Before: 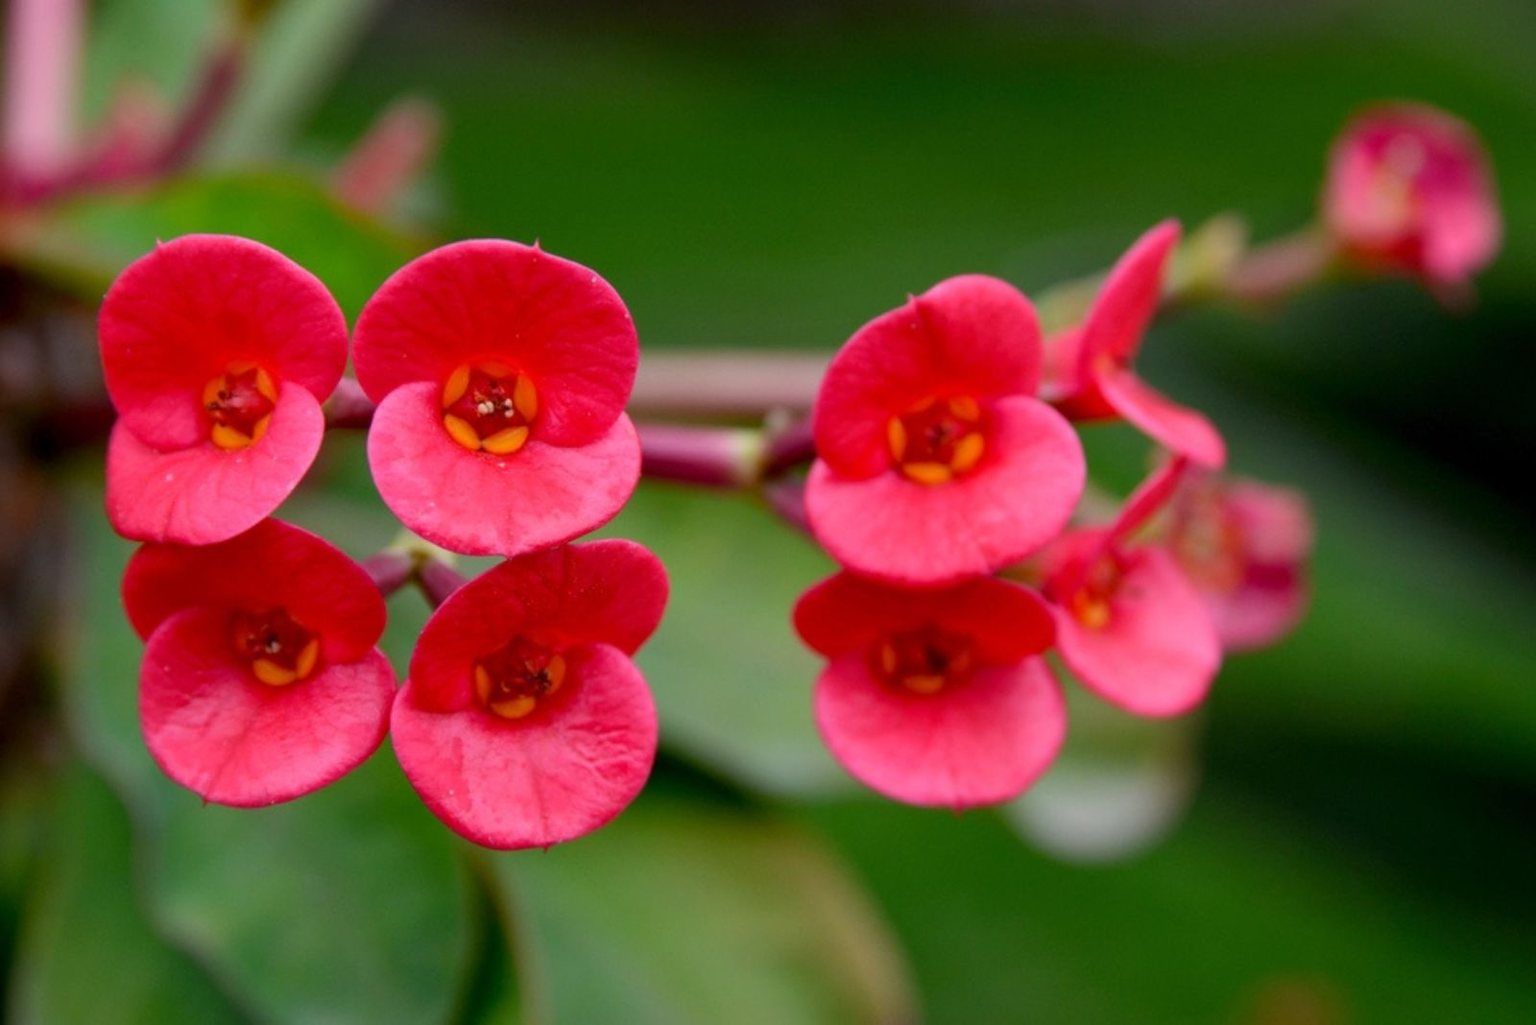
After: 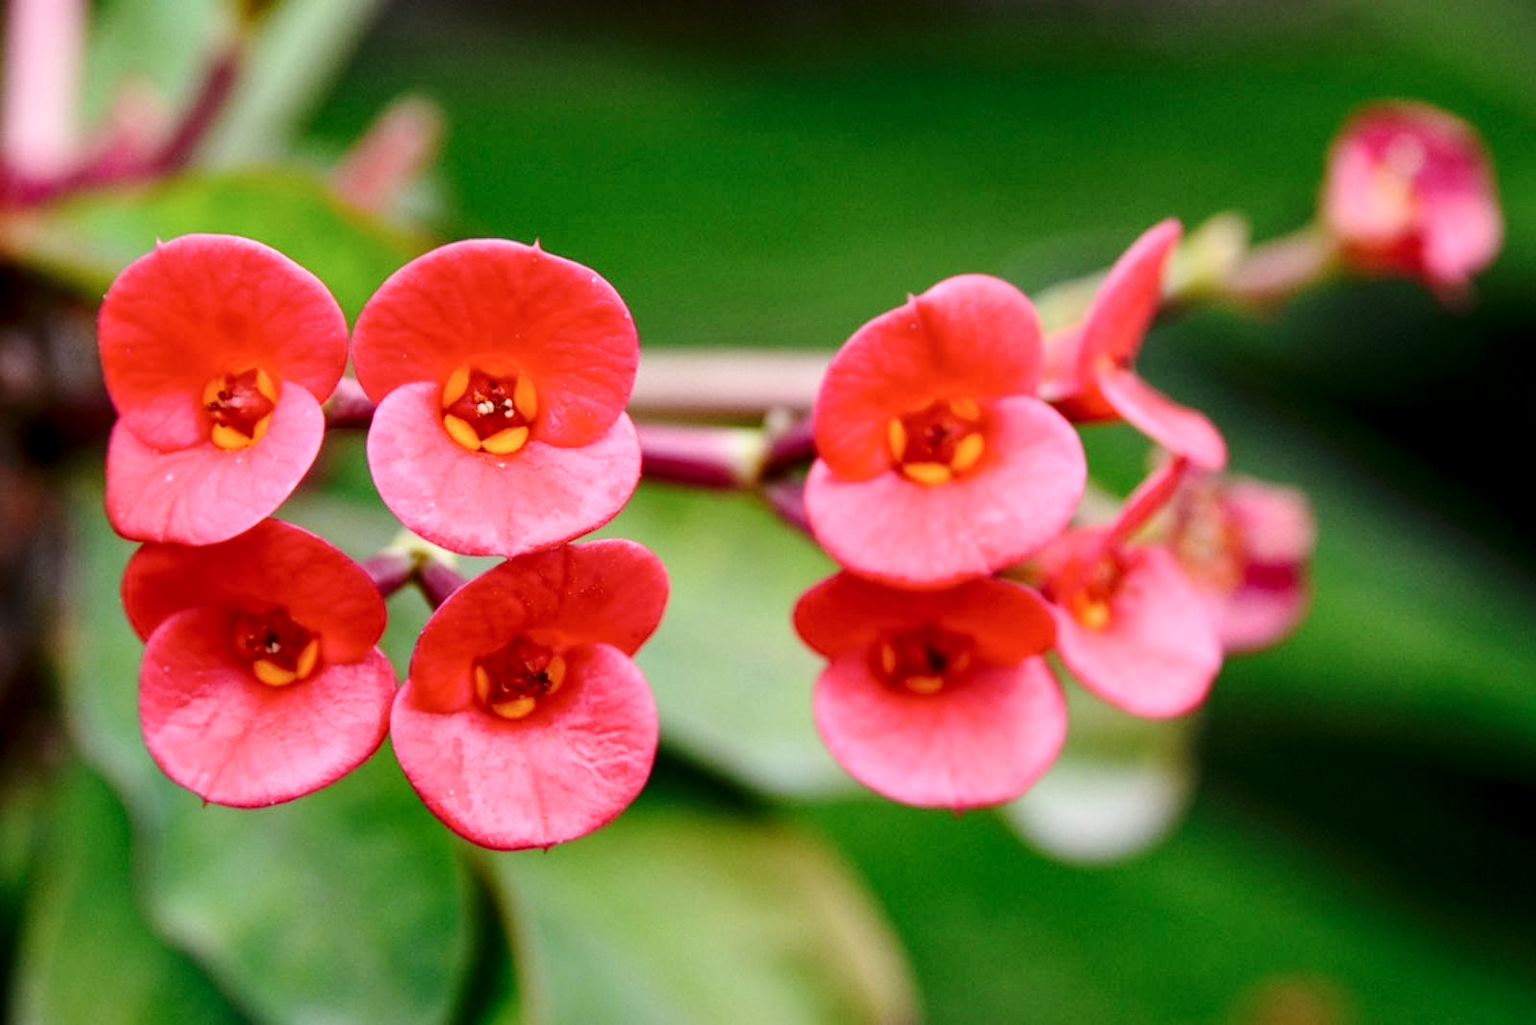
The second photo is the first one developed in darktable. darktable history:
exposure: compensate highlight preservation false
contrast brightness saturation: contrast 0.11, saturation -0.165
local contrast: on, module defaults
base curve: curves: ch0 [(0, 0) (0.028, 0.03) (0.121, 0.232) (0.46, 0.748) (0.859, 0.968) (1, 1)], preserve colors none
